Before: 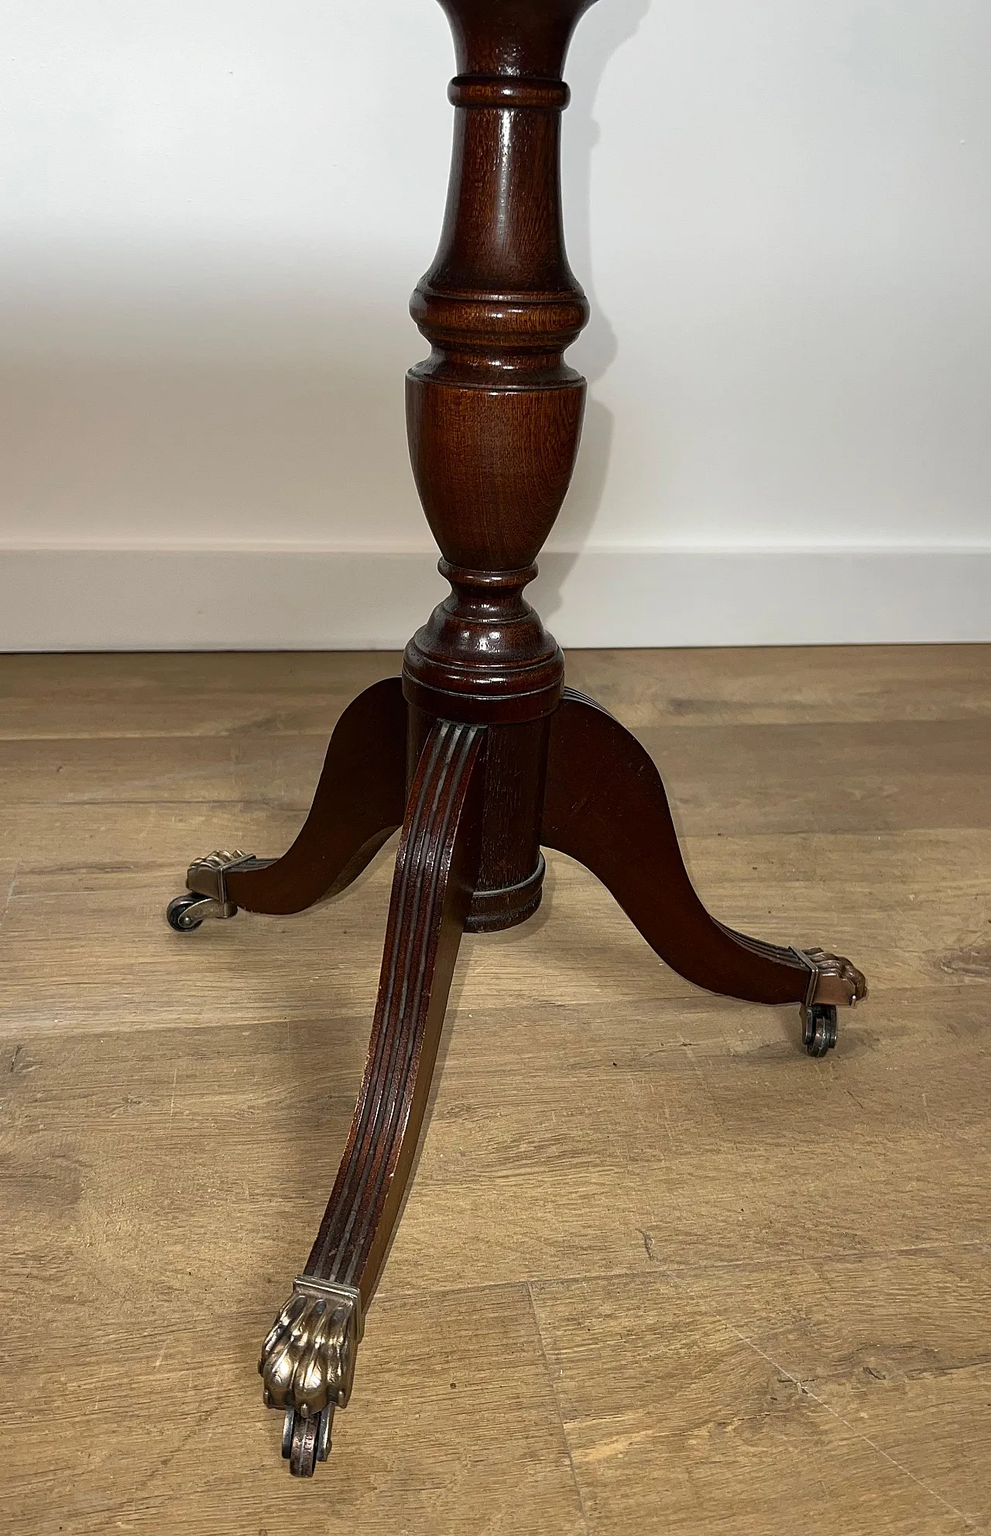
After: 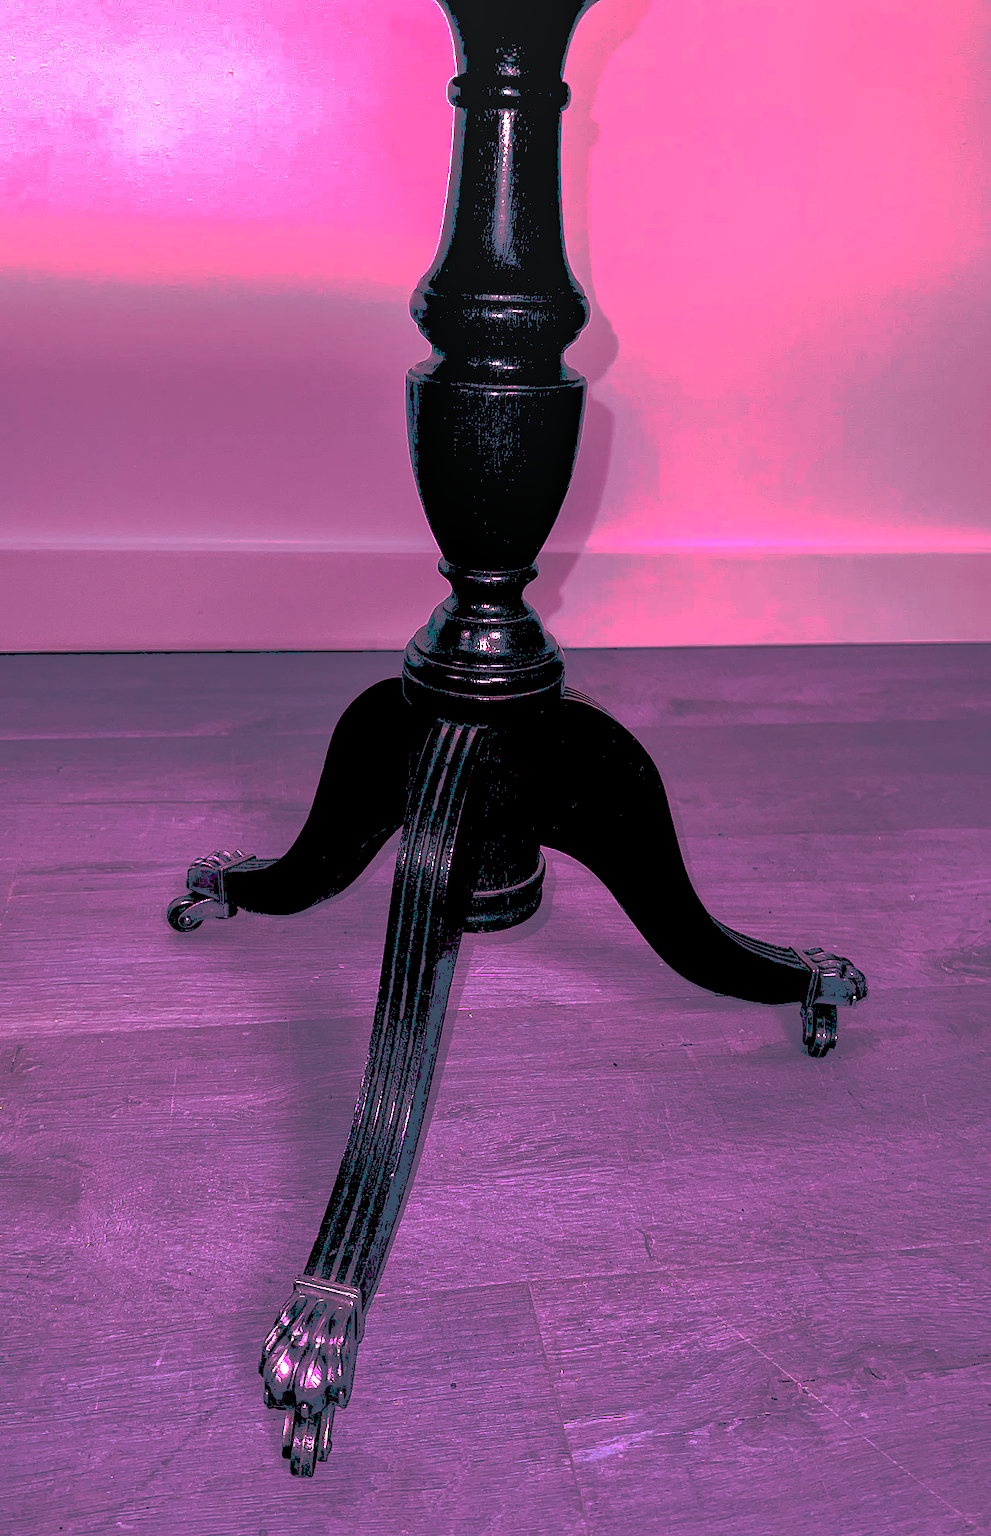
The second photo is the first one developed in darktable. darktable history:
color correction: highlights a* -10.69, highlights b* -19.19
exposure: exposure -0.072 EV, compensate highlight preservation false
tone curve: curves: ch0 [(0, 0) (0.003, 0.322) (0.011, 0.327) (0.025, 0.345) (0.044, 0.365) (0.069, 0.378) (0.1, 0.391) (0.136, 0.403) (0.177, 0.412) (0.224, 0.429) (0.277, 0.448) (0.335, 0.474) (0.399, 0.503) (0.468, 0.537) (0.543, 0.57) (0.623, 0.61) (0.709, 0.653) (0.801, 0.699) (0.898, 0.75) (1, 1)], preserve colors none
color zones: curves: ch0 [(0.25, 0.5) (0.463, 0.627) (0.484, 0.637) (0.75, 0.5)]
color balance rgb: shadows lift › luminance -18.76%, shadows lift › chroma 35.44%, power › luminance -3.76%, power › hue 142.17°, highlights gain › chroma 7.5%, highlights gain › hue 184.75°, global offset › luminance -0.52%, global offset › chroma 0.91%, global offset › hue 173.36°, shadows fall-off 300%, white fulcrum 2 EV, highlights fall-off 300%, linear chroma grading › shadows 17.19%, linear chroma grading › highlights 61.12%, linear chroma grading › global chroma 50%, hue shift -150.52°, perceptual brilliance grading › global brilliance 12%, mask middle-gray fulcrum 100%, contrast gray fulcrum 38.43%, contrast 35.15%, saturation formula JzAzBz (2021)
contrast brightness saturation: contrast 0.15, brightness -0.01, saturation 0.1
local contrast: on, module defaults
